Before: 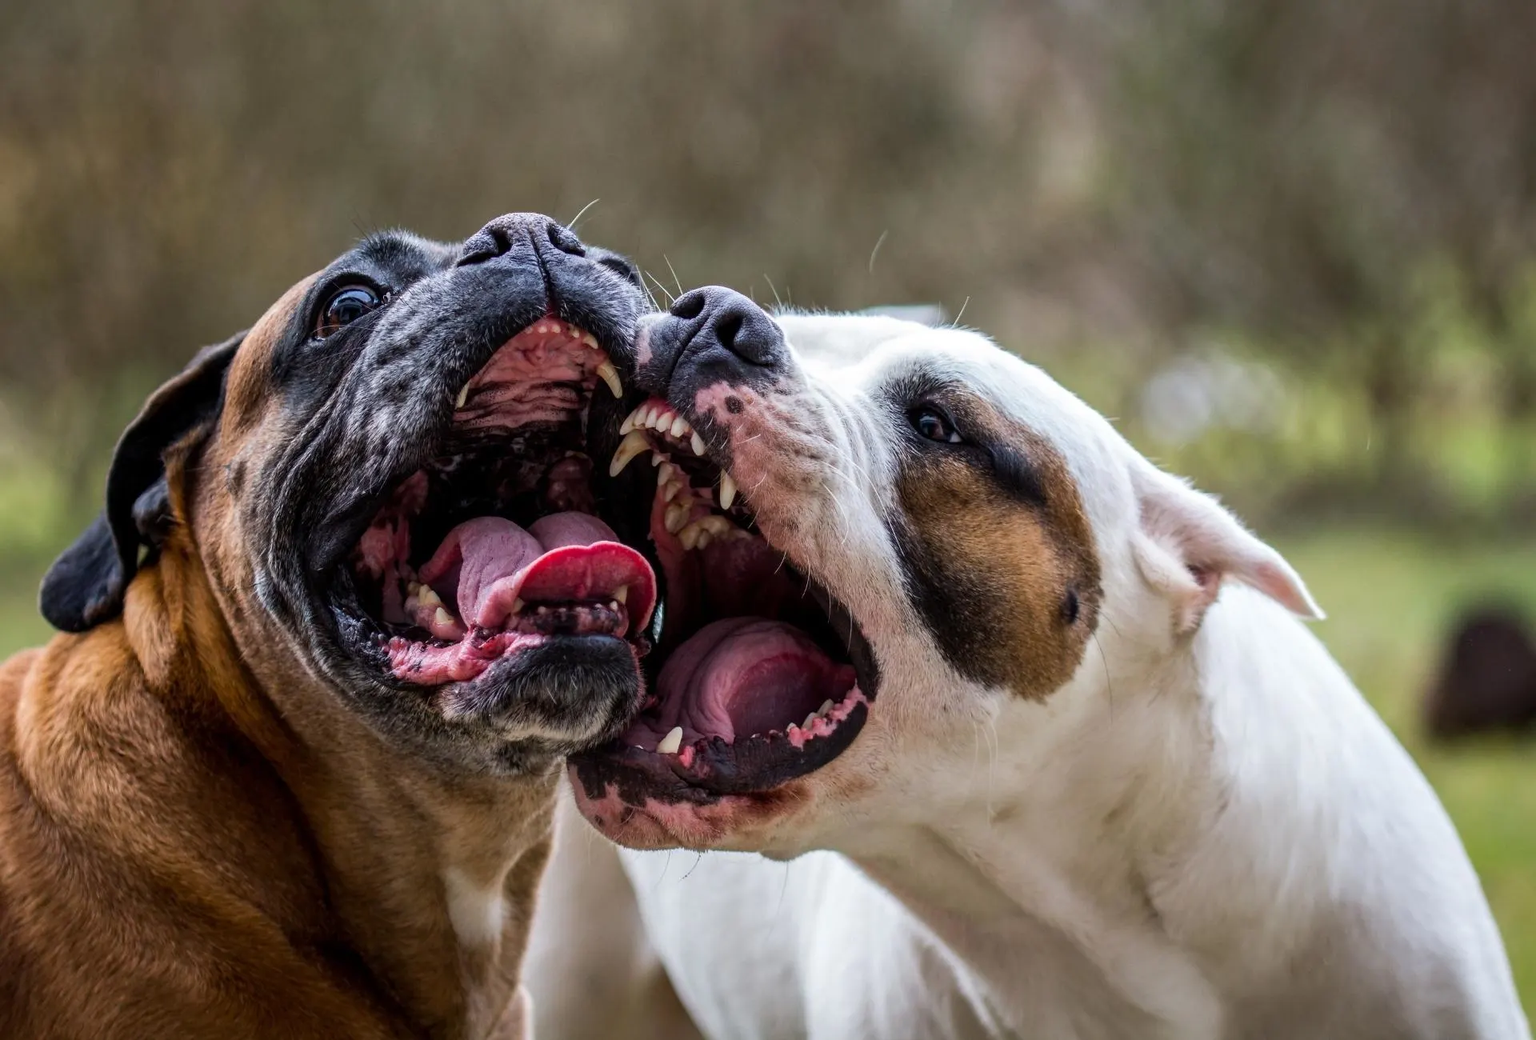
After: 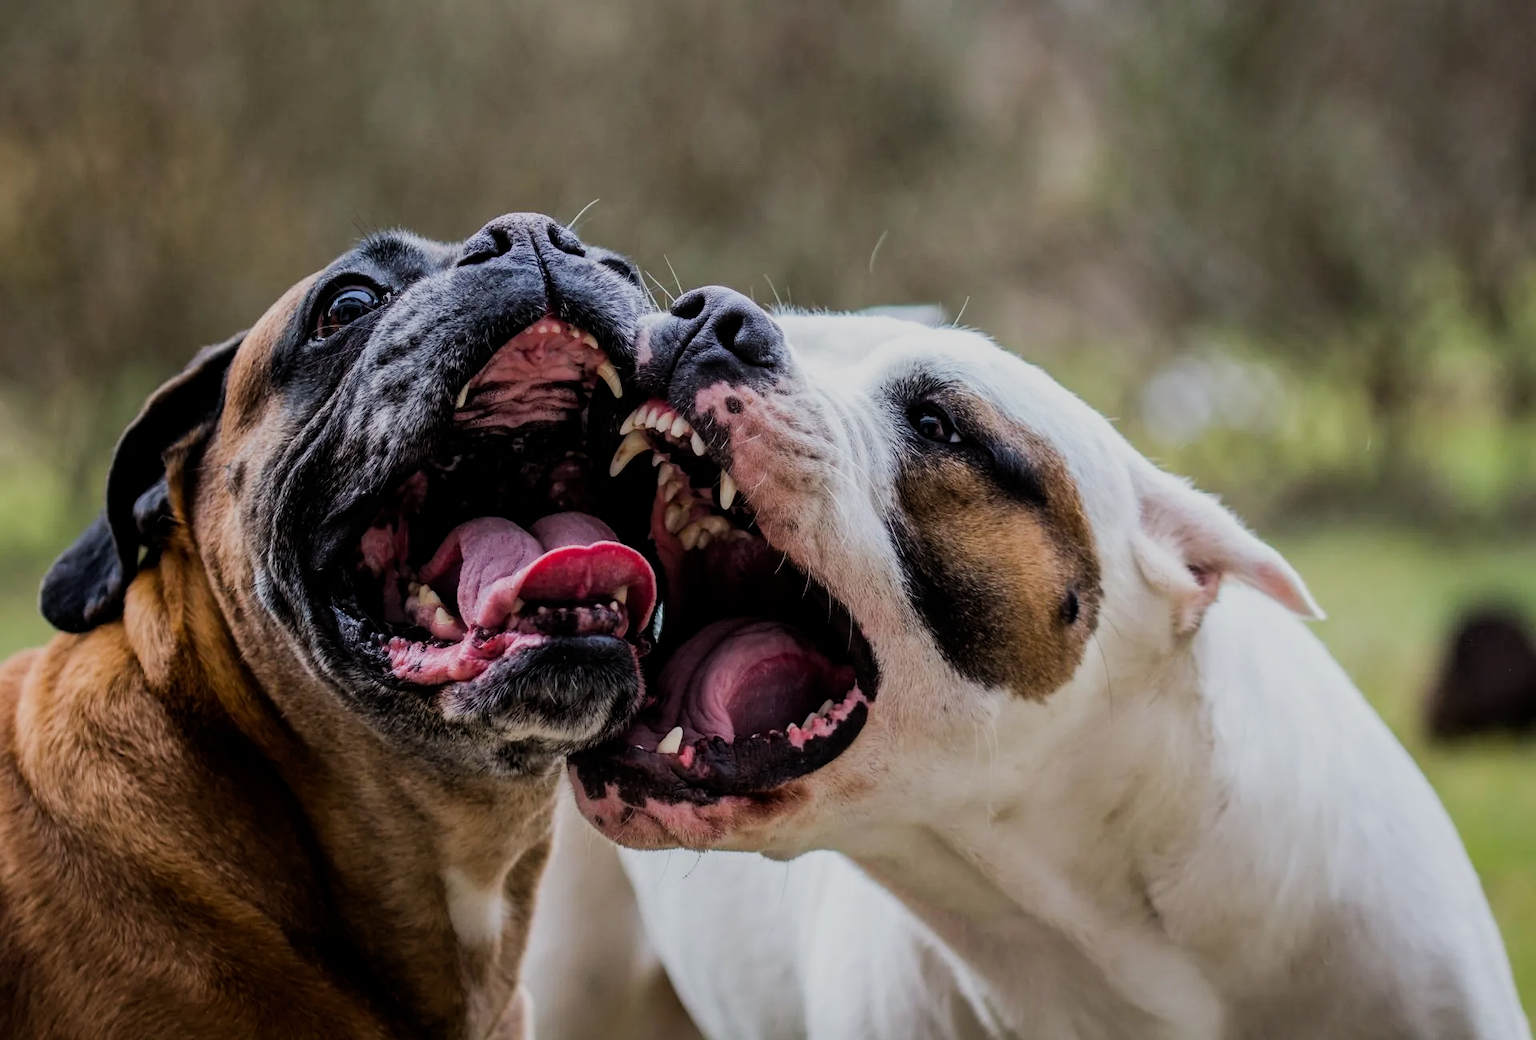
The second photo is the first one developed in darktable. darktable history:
white balance: red 1, blue 1
filmic rgb: black relative exposure -7.65 EV, white relative exposure 4.56 EV, hardness 3.61, contrast 1.05
